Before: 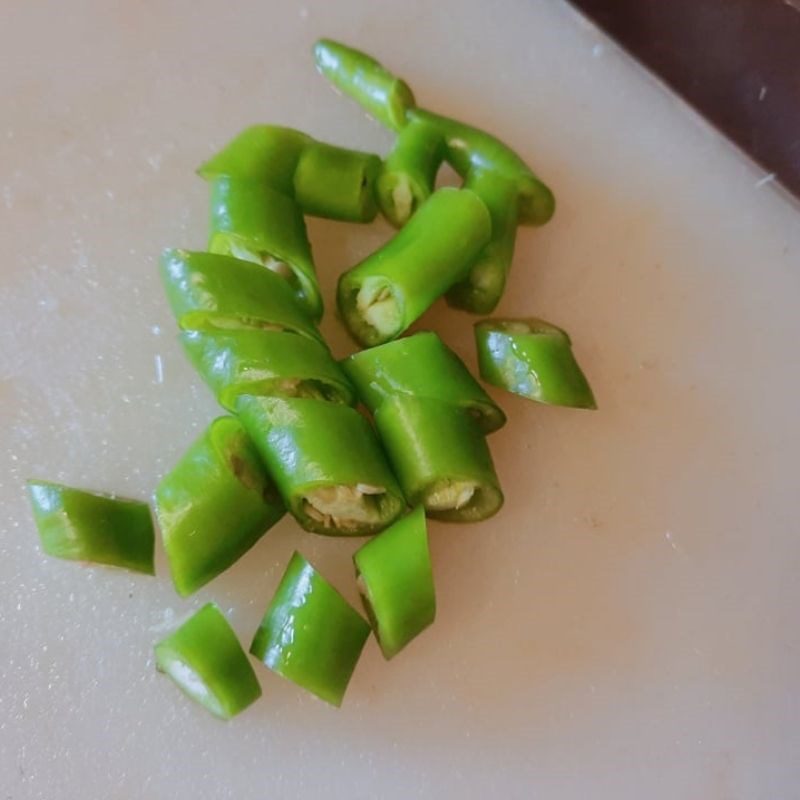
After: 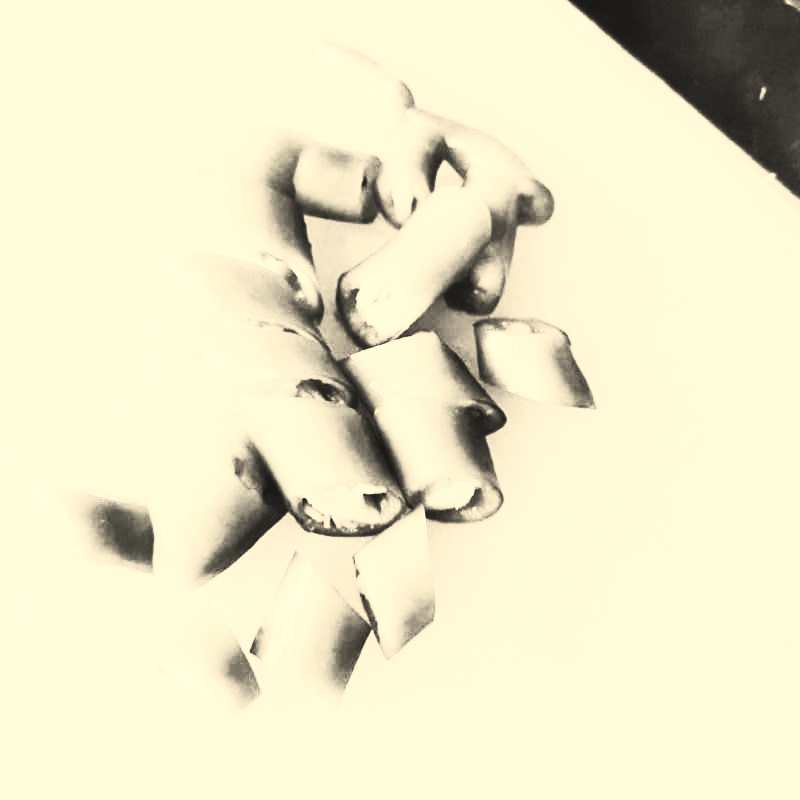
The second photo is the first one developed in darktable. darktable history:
color balance rgb: highlights gain › chroma 3.309%, highlights gain › hue 55.53°, perceptual saturation grading › global saturation -0.038%, perceptual saturation grading › mid-tones 6.454%, perceptual saturation grading › shadows 71.583%, perceptual brilliance grading › highlights 17.471%, perceptual brilliance grading › mid-tones 32.685%, perceptual brilliance grading › shadows -31.416%
color correction: highlights a* 1.44, highlights b* 18.15
contrast brightness saturation: contrast 0.533, brightness 0.466, saturation -0.99
exposure: exposure 0.634 EV, compensate highlight preservation false
base curve: curves: ch0 [(0, 0) (0.036, 0.025) (0.121, 0.166) (0.206, 0.329) (0.605, 0.79) (1, 1)], preserve colors none
